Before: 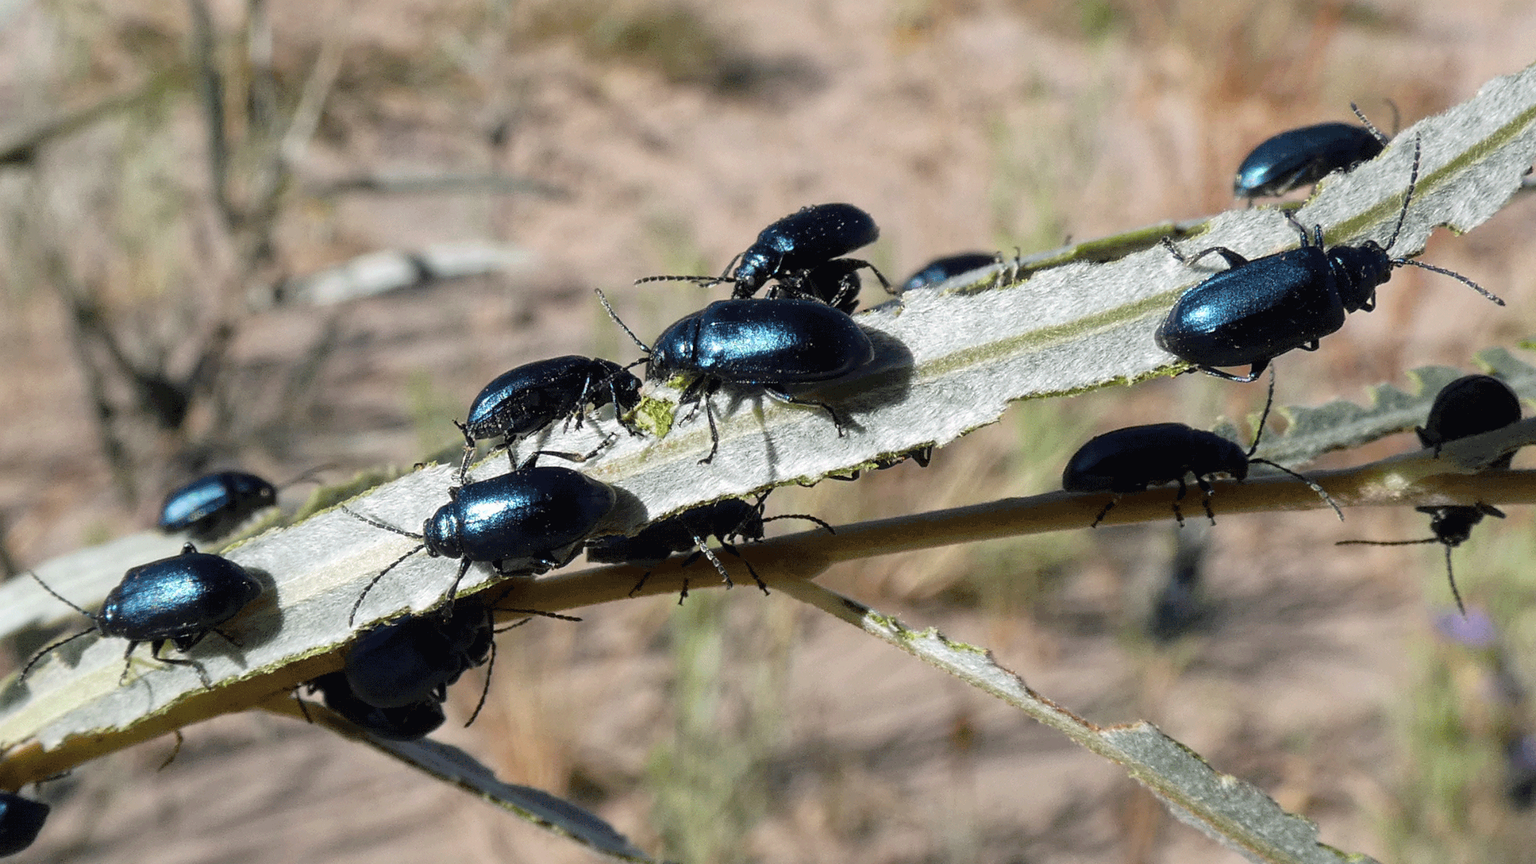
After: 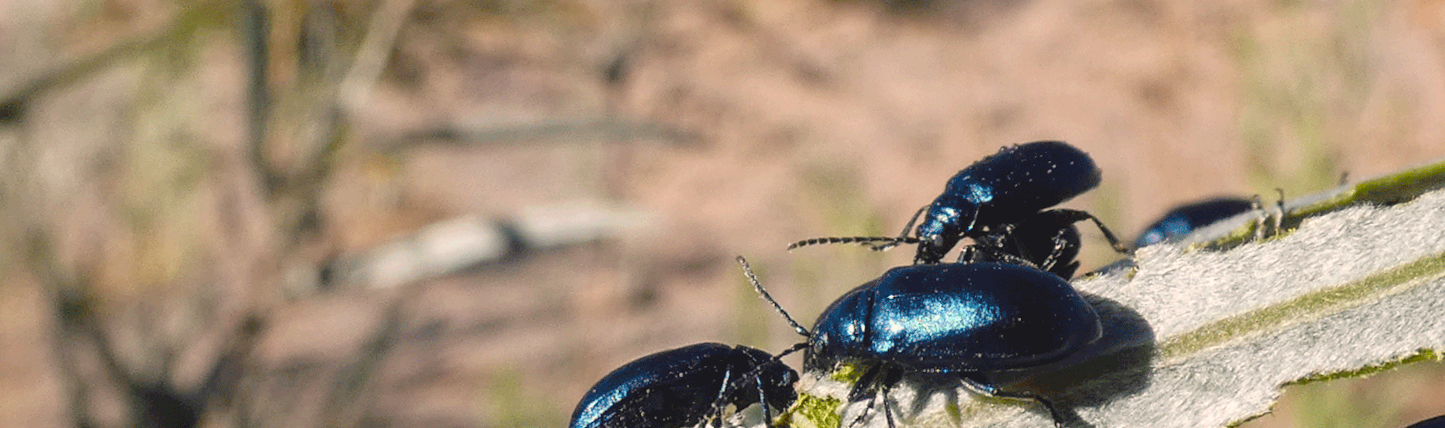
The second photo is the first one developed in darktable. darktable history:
rotate and perspective: rotation -1.68°, lens shift (vertical) -0.146, crop left 0.049, crop right 0.912, crop top 0.032, crop bottom 0.96
crop: left 0.579%, top 7.627%, right 23.167%, bottom 54.275%
color balance rgb: shadows lift › chroma 2%, shadows lift › hue 247.2°, power › chroma 0.3%, power › hue 25.2°, highlights gain › chroma 3%, highlights gain › hue 60°, global offset › luminance 0.75%, perceptual saturation grading › global saturation 20%, perceptual saturation grading › highlights -20%, perceptual saturation grading › shadows 30%, global vibrance 20%
